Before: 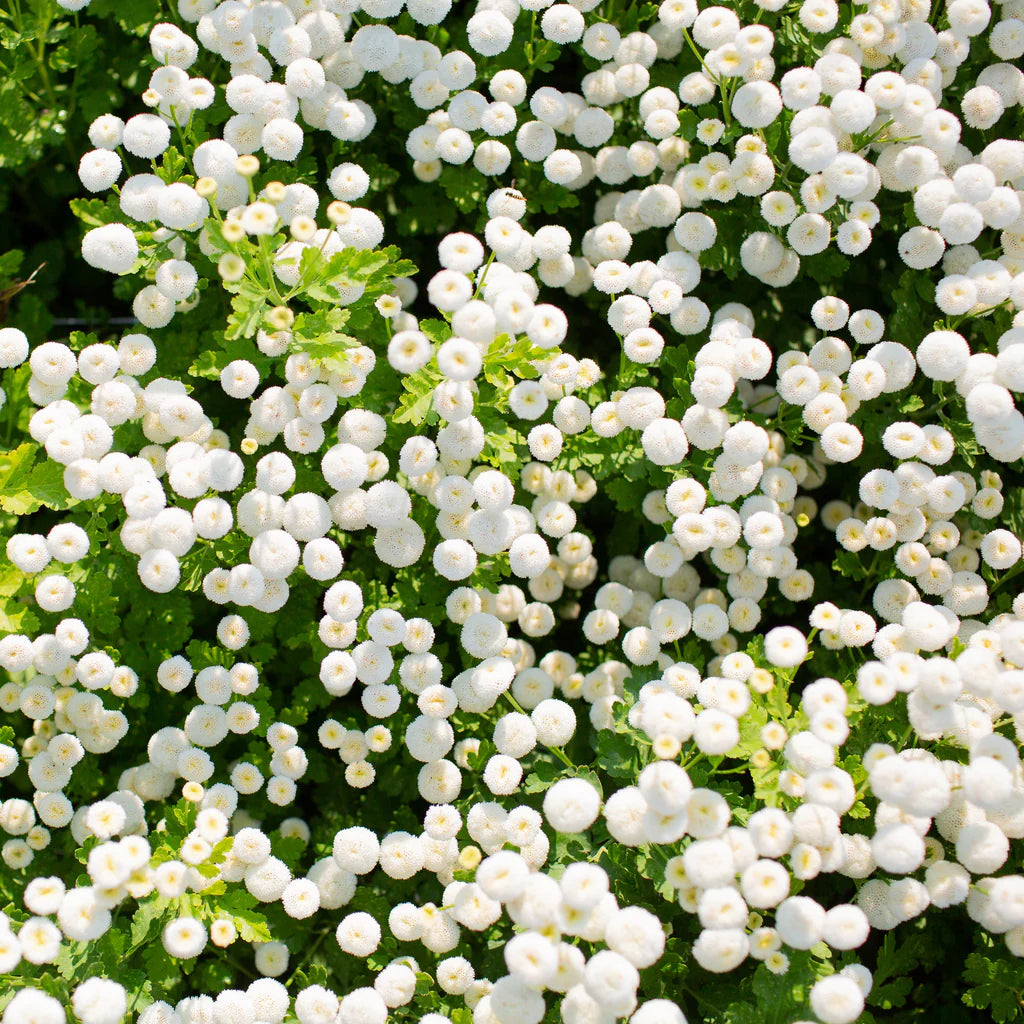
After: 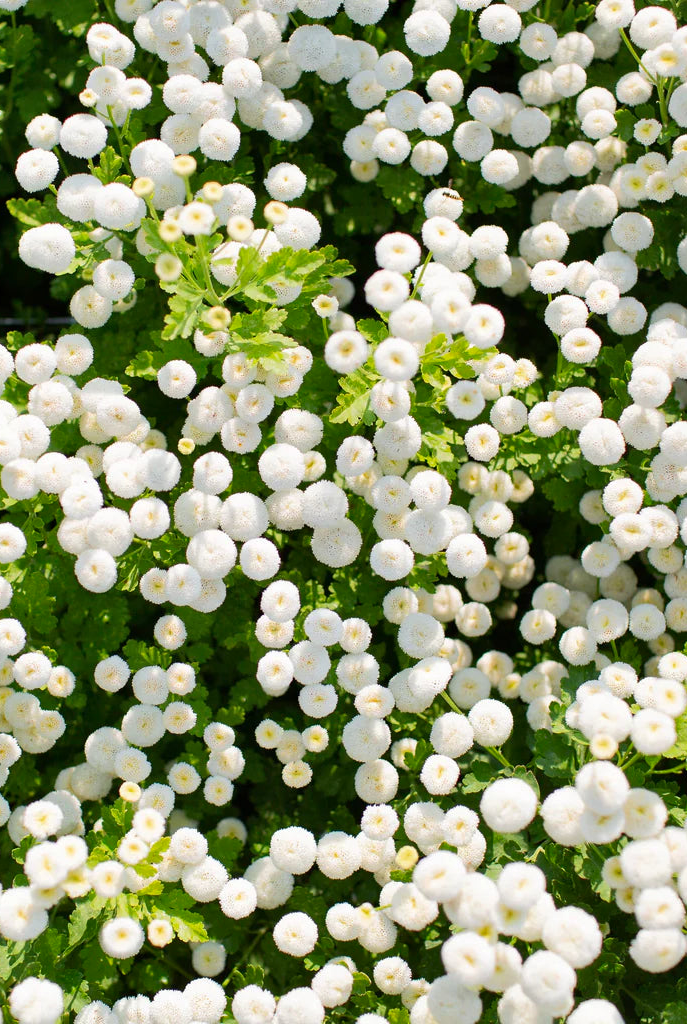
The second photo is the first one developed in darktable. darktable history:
shadows and highlights: low approximation 0.01, soften with gaussian
crop and rotate: left 6.232%, right 26.632%
